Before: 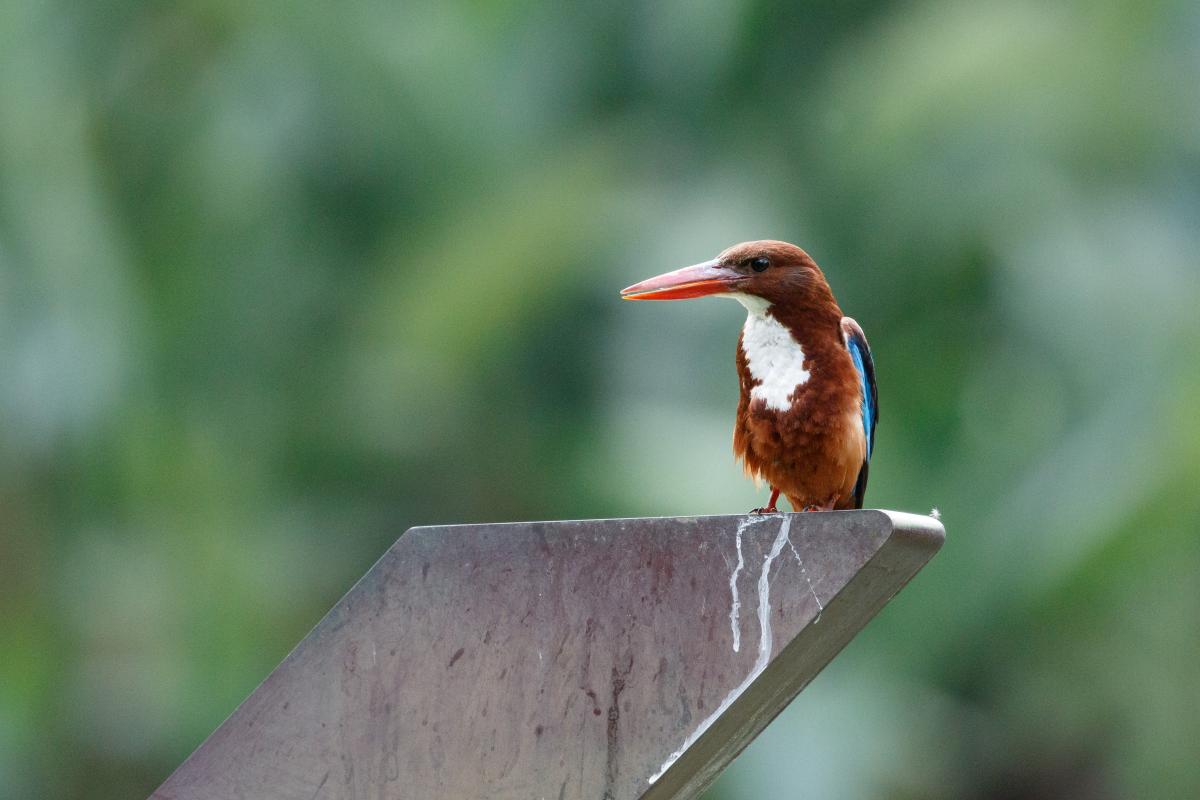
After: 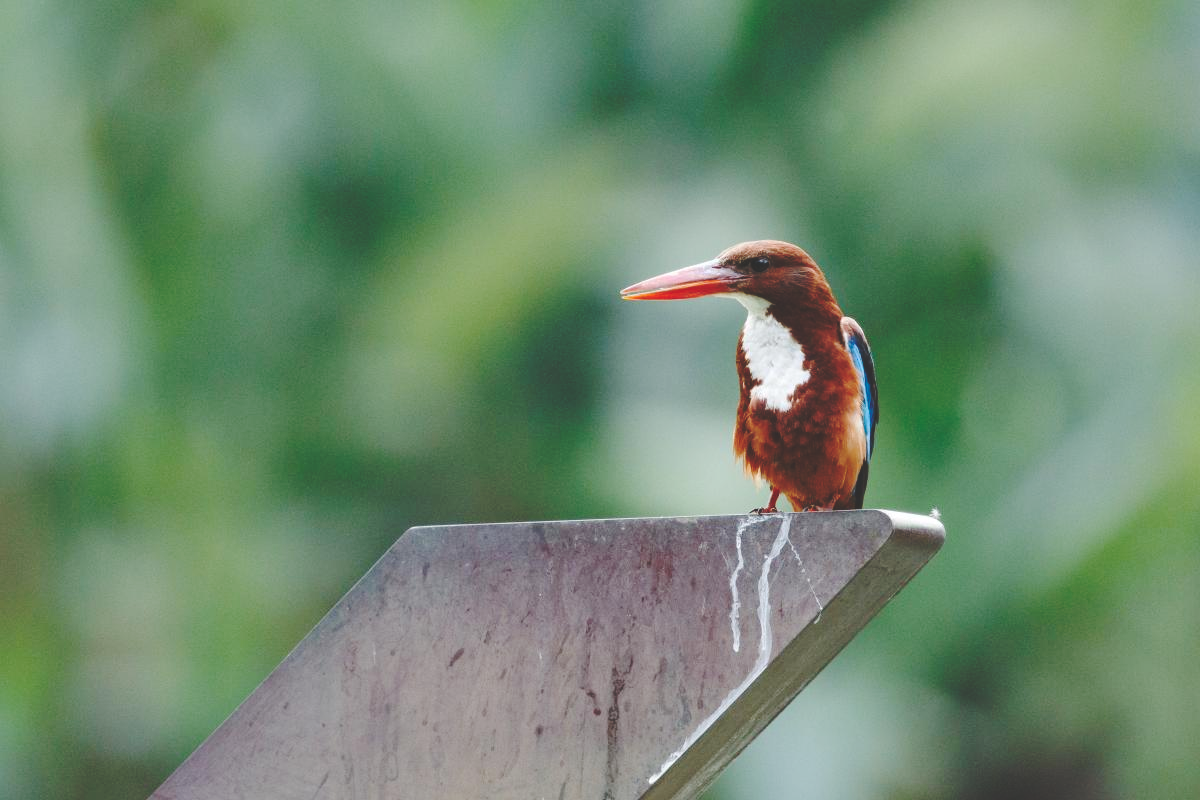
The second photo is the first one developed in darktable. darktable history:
base curve: curves: ch0 [(0, 0.024) (0.055, 0.065) (0.121, 0.166) (0.236, 0.319) (0.693, 0.726) (1, 1)], preserve colors none
